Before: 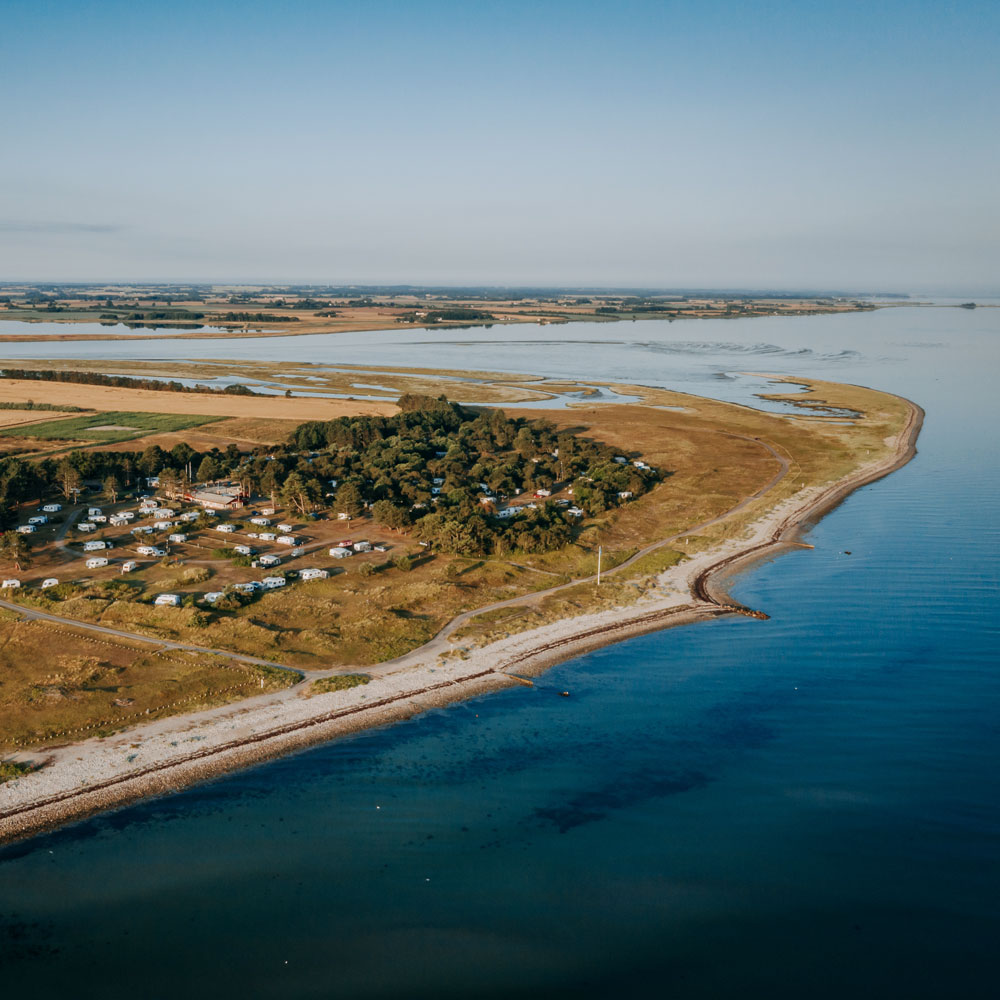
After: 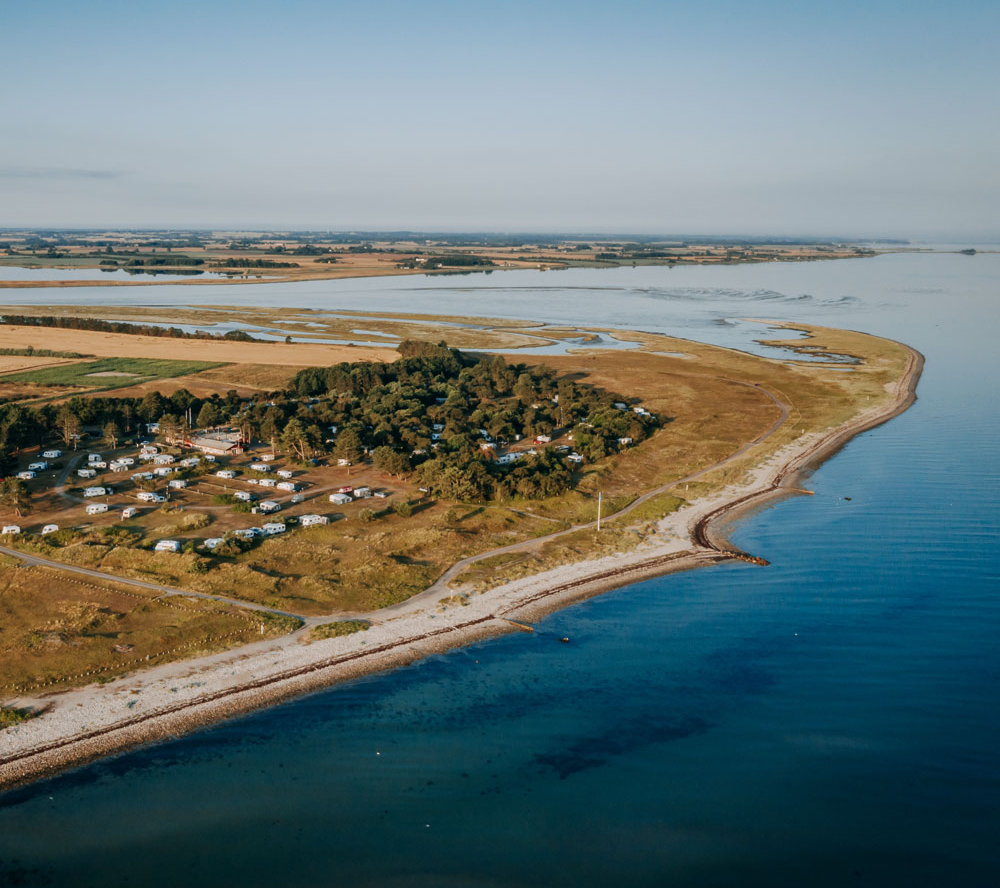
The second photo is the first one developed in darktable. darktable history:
crop and rotate: top 5.499%, bottom 5.639%
